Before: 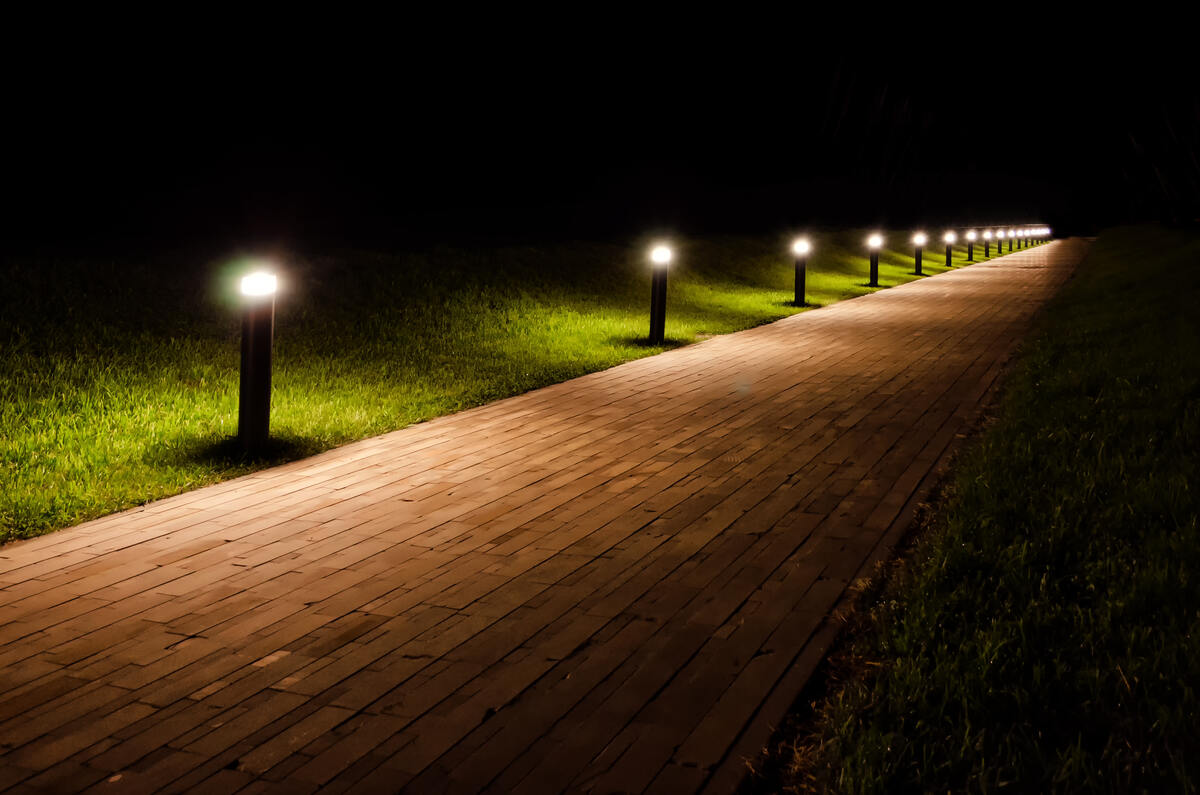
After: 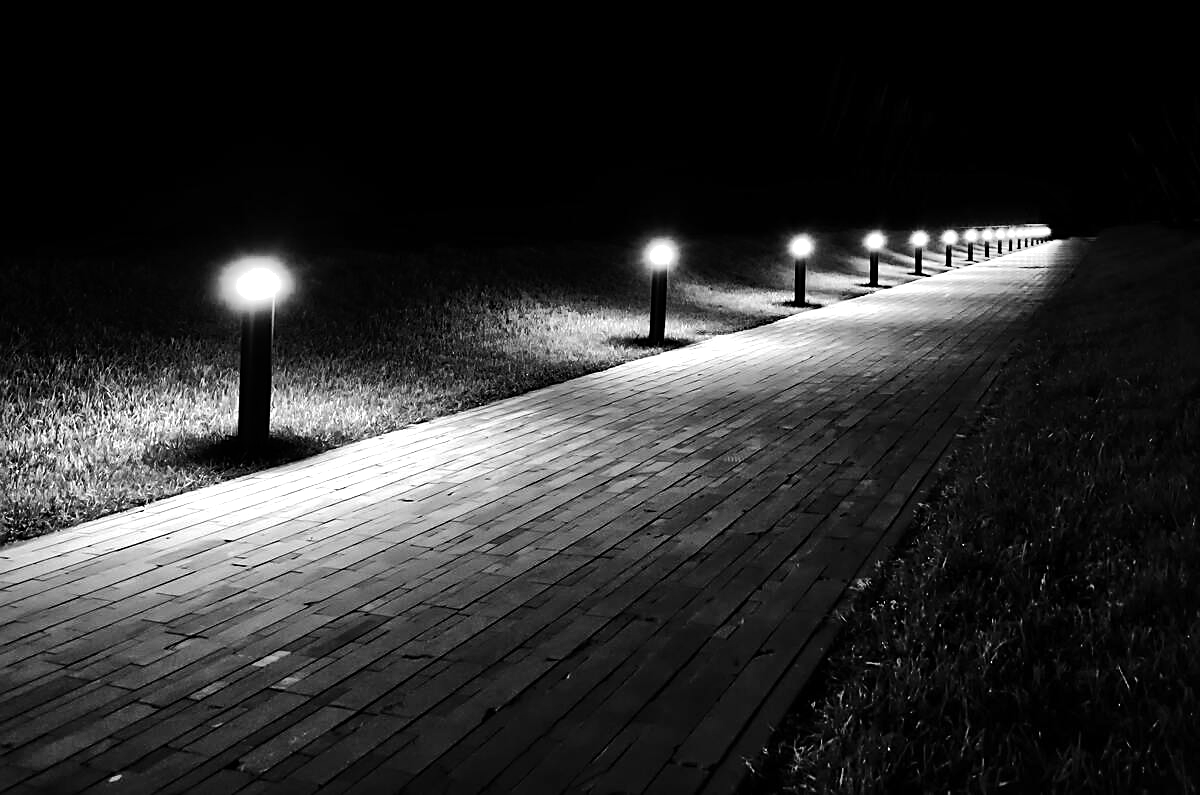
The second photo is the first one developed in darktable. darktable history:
sharpen: on, module defaults
monochrome: a 73.58, b 64.21
tone equalizer: -8 EV -1.08 EV, -7 EV -1.01 EV, -6 EV -0.867 EV, -5 EV -0.578 EV, -3 EV 0.578 EV, -2 EV 0.867 EV, -1 EV 1.01 EV, +0 EV 1.08 EV, edges refinement/feathering 500, mask exposure compensation -1.57 EV, preserve details no
shadows and highlights: shadows 60, soften with gaussian
